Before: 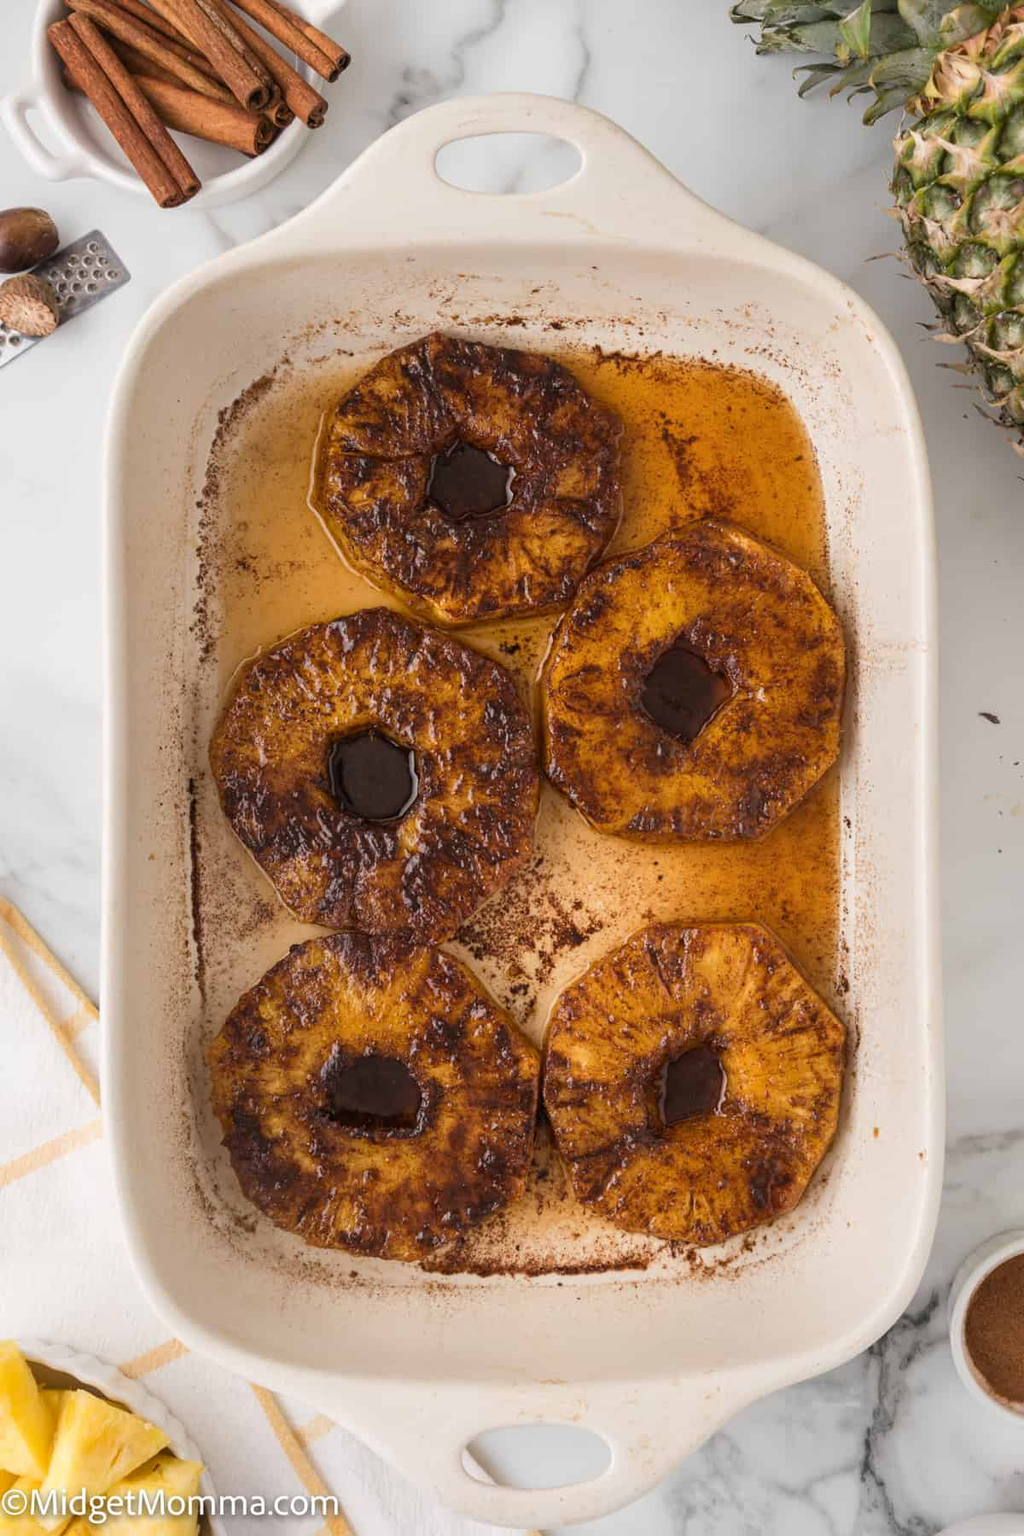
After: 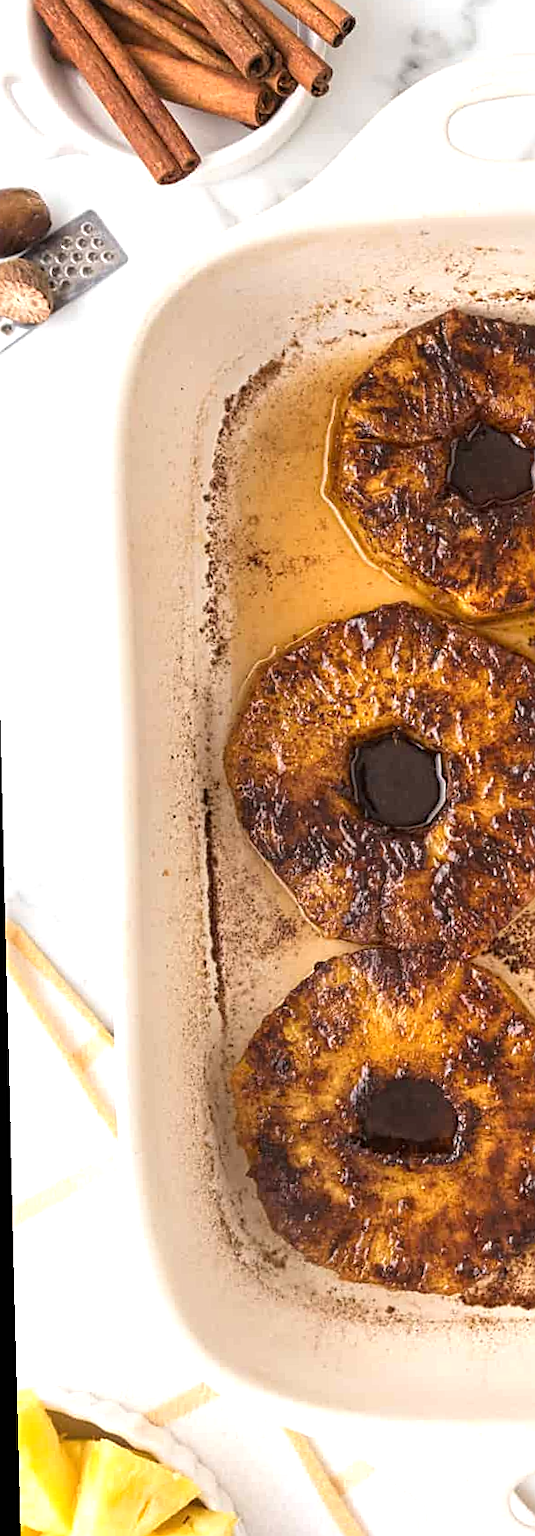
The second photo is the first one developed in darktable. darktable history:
exposure: black level correction 0, exposure 0.7 EV, compensate exposure bias true, compensate highlight preservation false
crop and rotate: left 0%, top 0%, right 50.845%
sharpen: on, module defaults
rotate and perspective: rotation -1.42°, crop left 0.016, crop right 0.984, crop top 0.035, crop bottom 0.965
